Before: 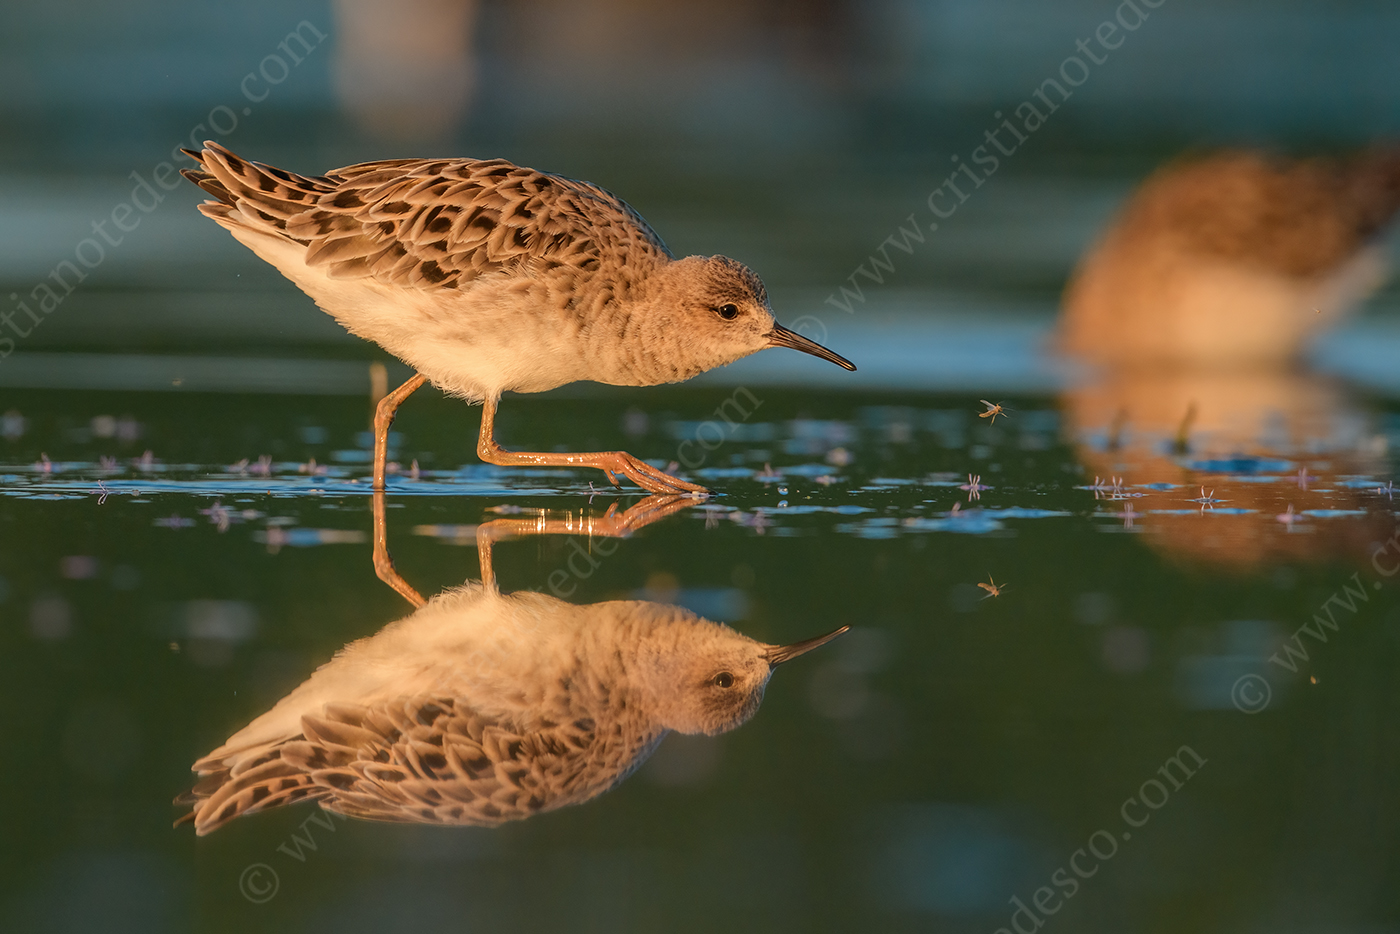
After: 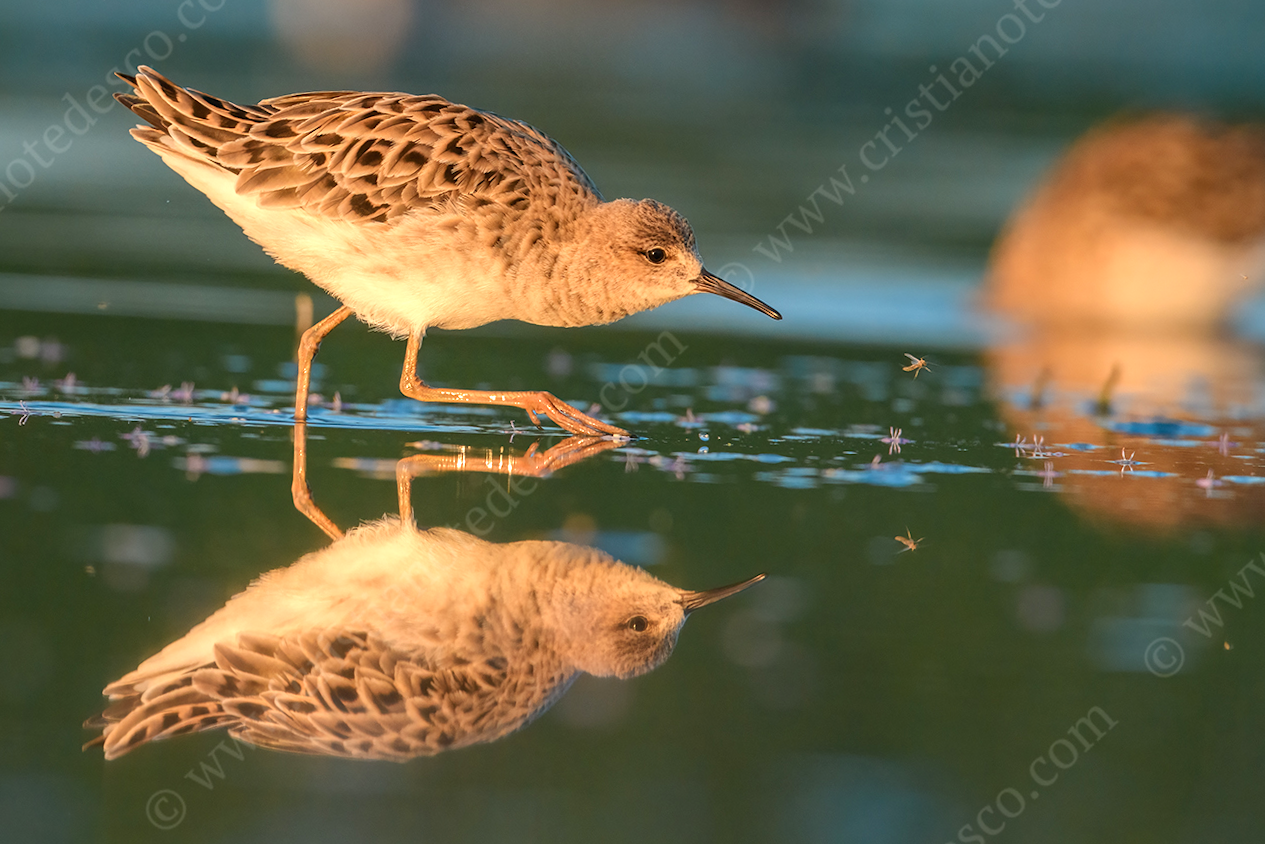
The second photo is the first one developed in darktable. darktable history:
exposure: exposure 0.605 EV, compensate highlight preservation false
crop and rotate: angle -2.14°, left 3.123%, top 3.784%, right 1.464%, bottom 0.747%
